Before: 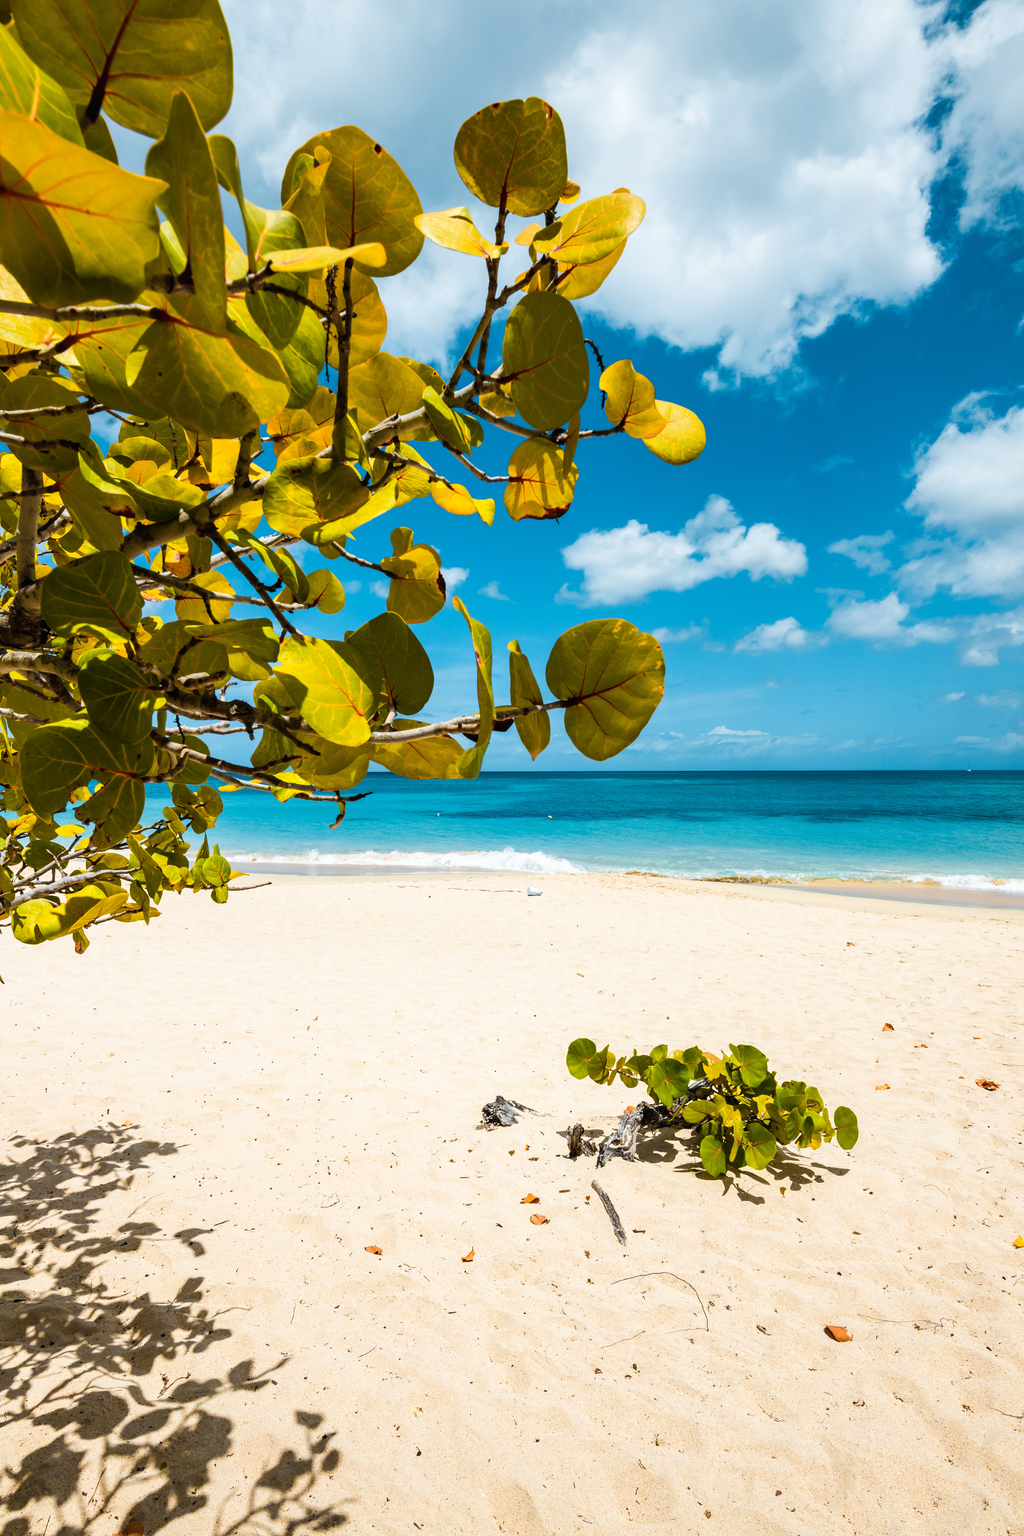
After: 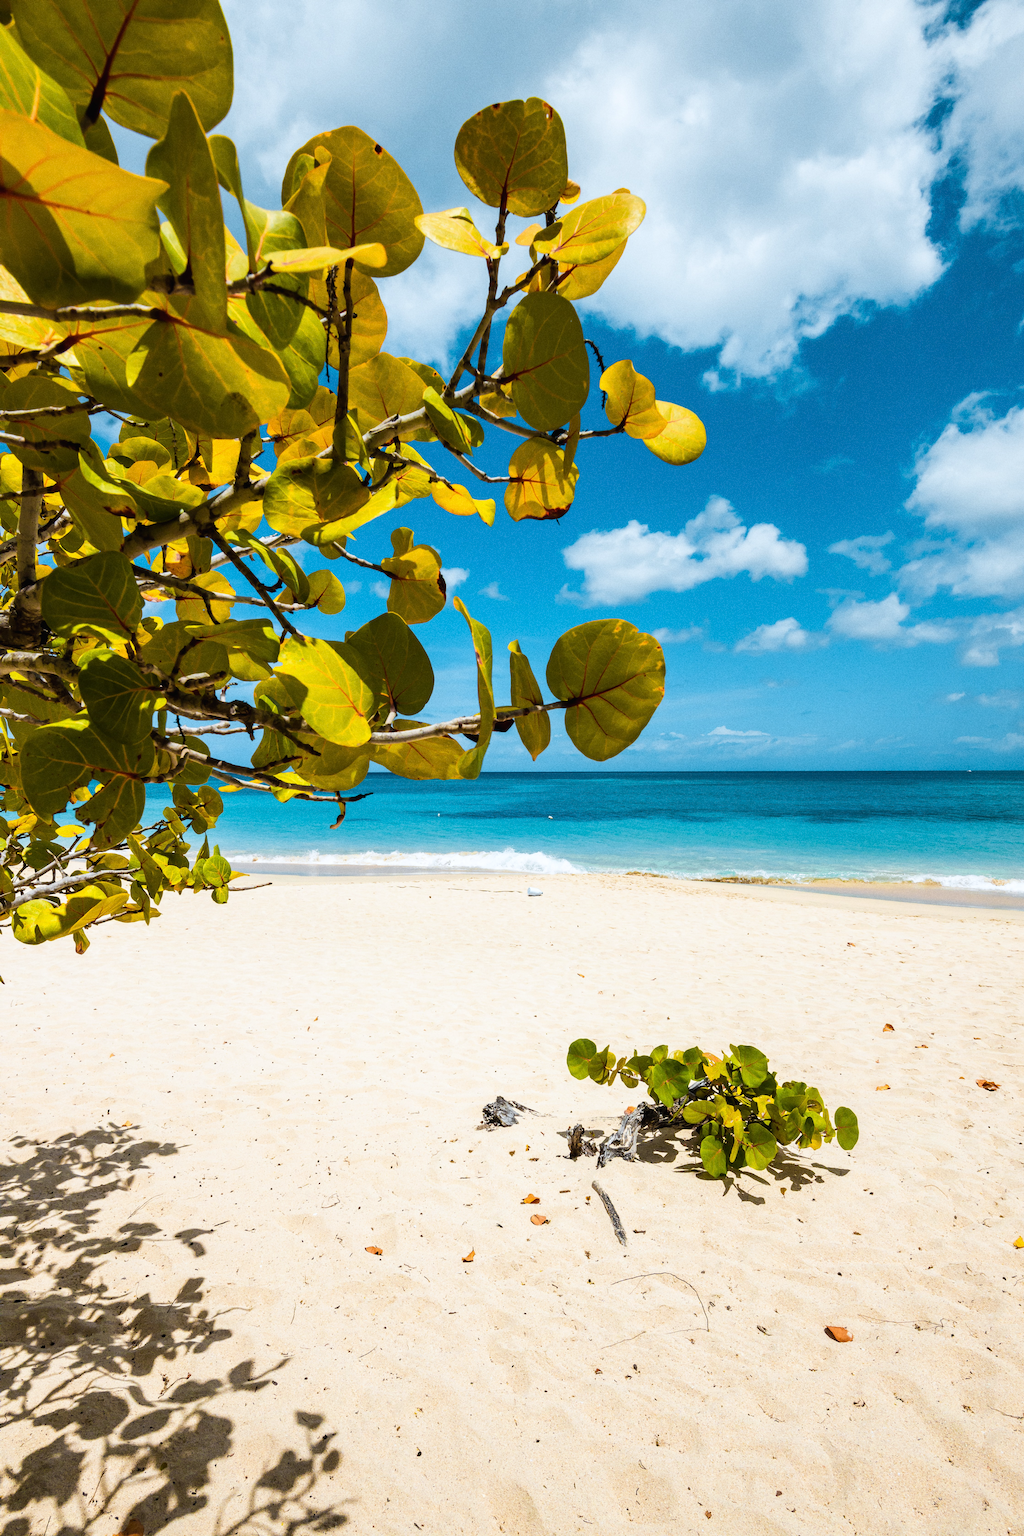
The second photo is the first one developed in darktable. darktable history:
white balance: red 0.988, blue 1.017
grain: coarseness 0.47 ISO
